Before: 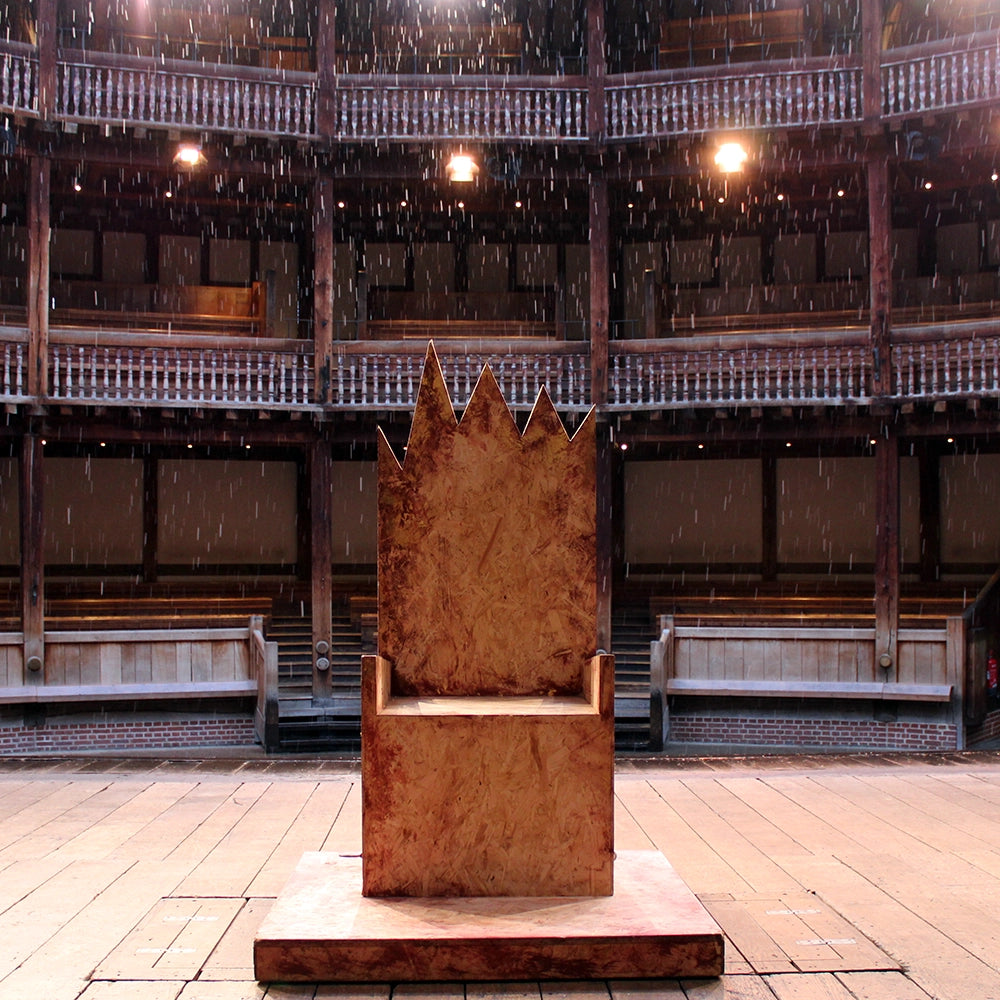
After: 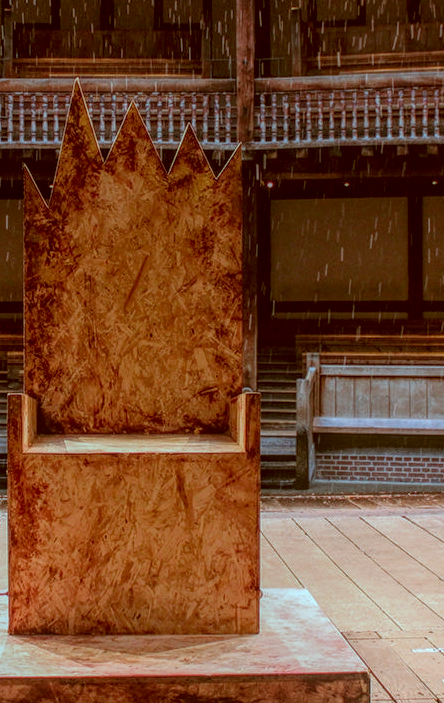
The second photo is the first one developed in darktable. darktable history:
color correction: highlights a* -14.62, highlights b* -16.22, shadows a* 10.12, shadows b* 29.4
local contrast: highlights 20%, shadows 30%, detail 200%, midtone range 0.2
crop: left 35.432%, top 26.233%, right 20.145%, bottom 3.432%
